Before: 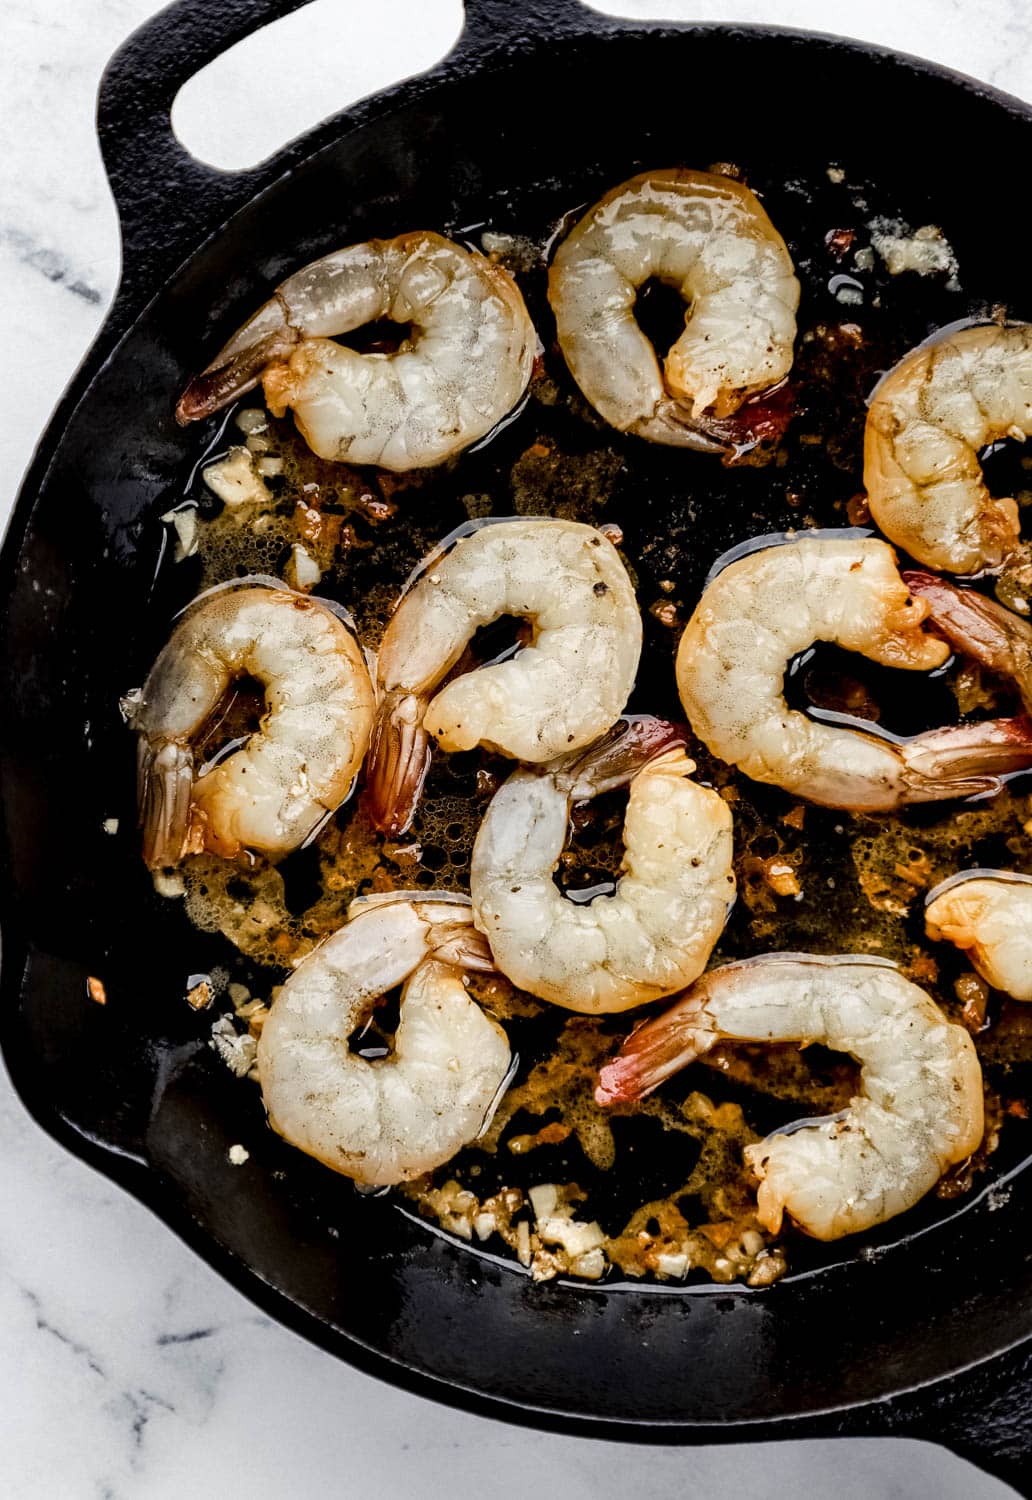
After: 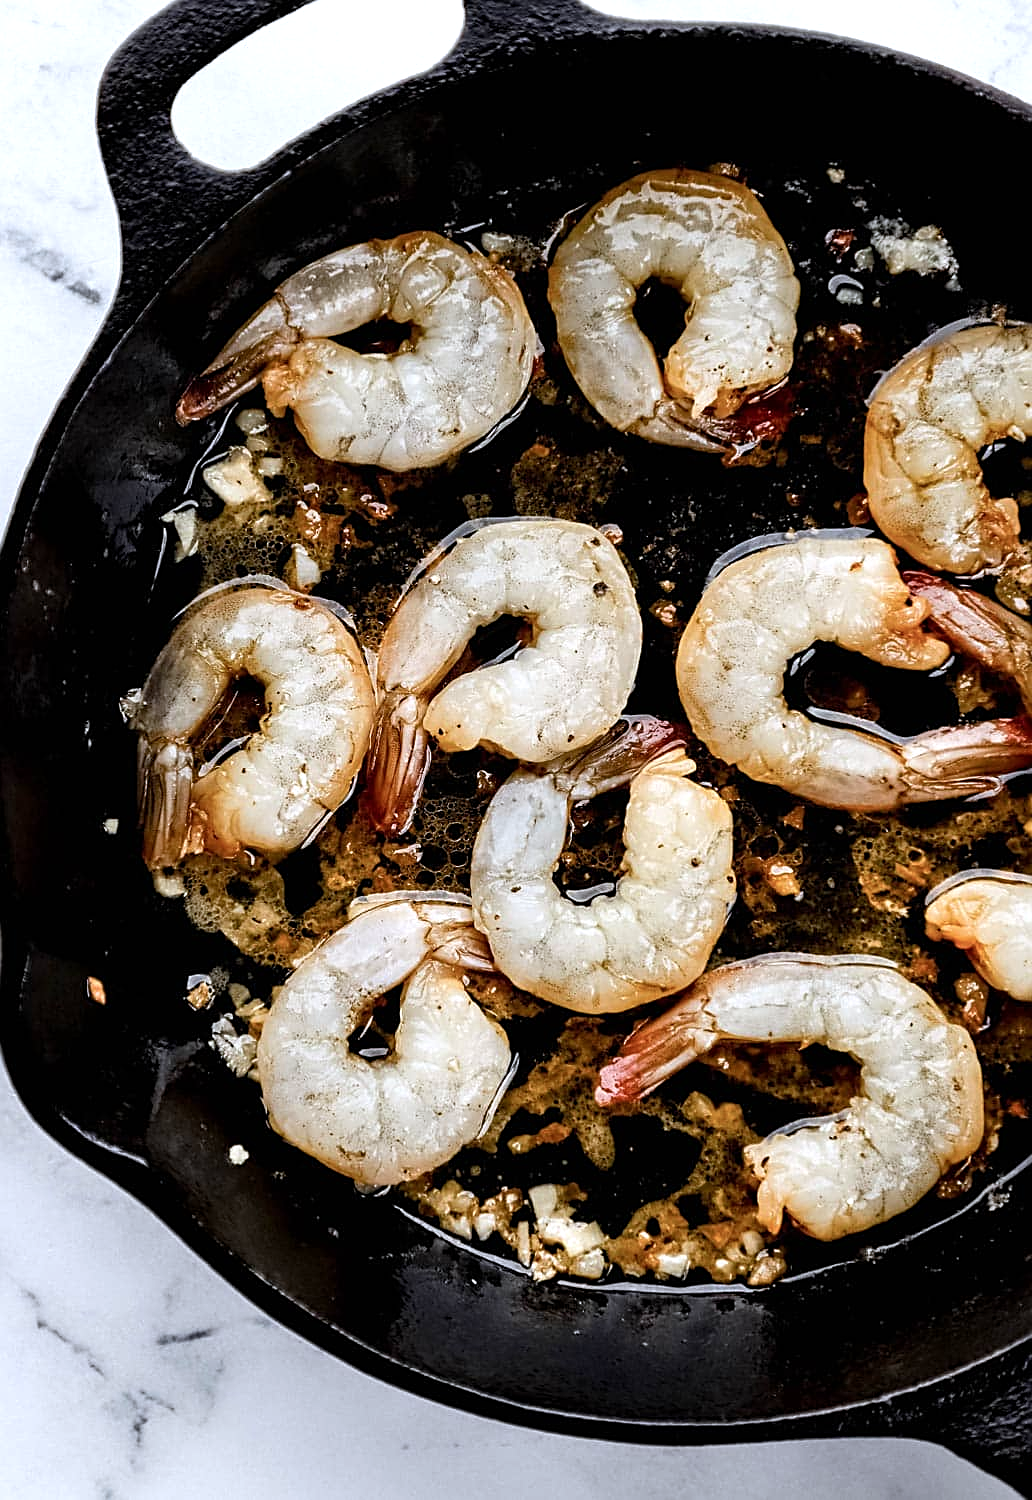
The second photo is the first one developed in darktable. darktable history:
color balance rgb: highlights gain › luminance 16.938%, highlights gain › chroma 2.964%, highlights gain › hue 260.8°, linear chroma grading › shadows -2.236%, linear chroma grading › highlights -14.631%, linear chroma grading › global chroma -9.743%, linear chroma grading › mid-tones -9.785%, perceptual saturation grading › global saturation 19.648%
sharpen: on, module defaults
